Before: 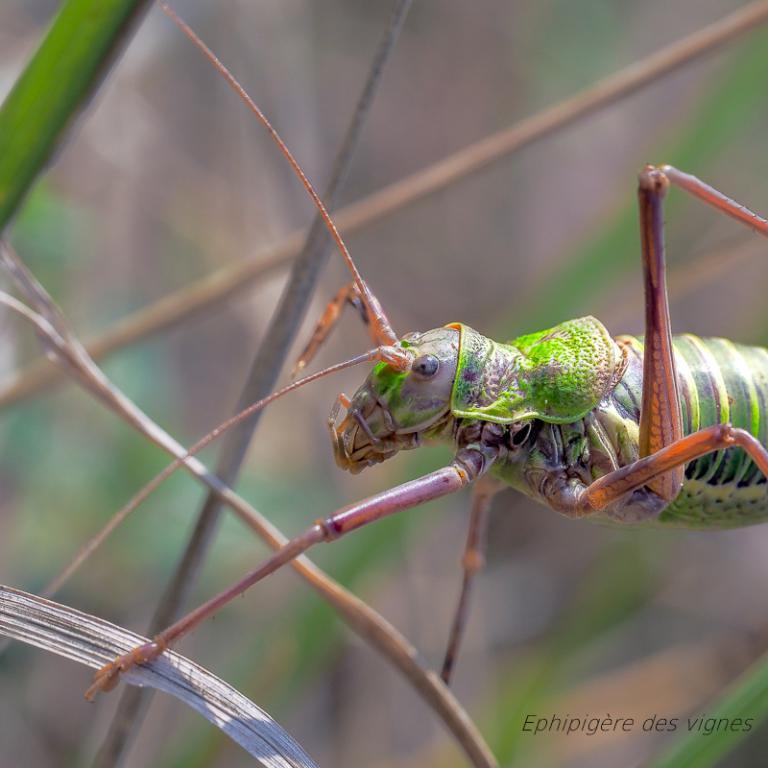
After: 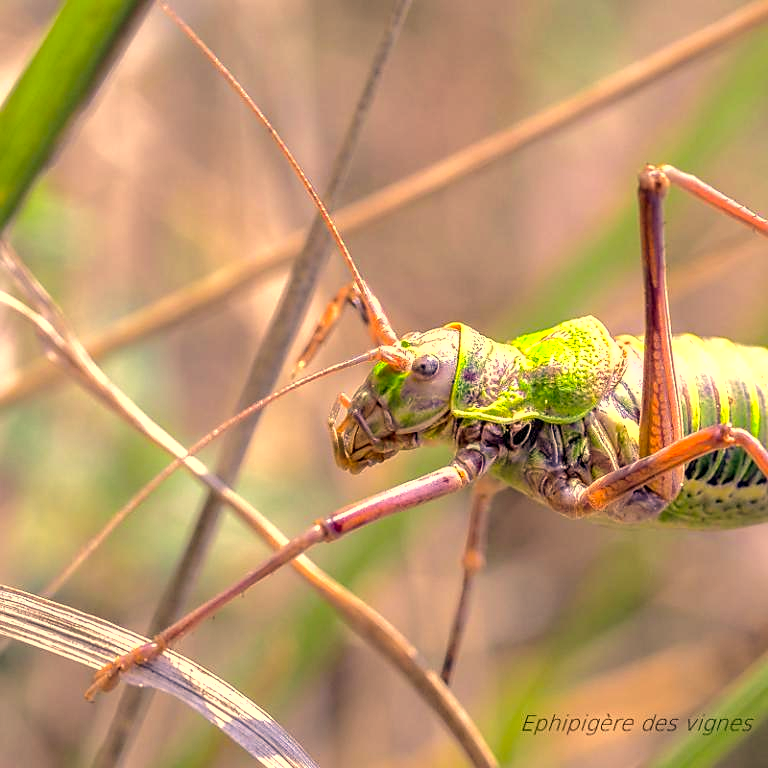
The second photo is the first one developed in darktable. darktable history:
shadows and highlights: radius 127.69, shadows 21.11, highlights -22.86, low approximation 0.01
exposure: black level correction 0, exposure 0.953 EV, compensate highlight preservation false
color correction: highlights a* 14.97, highlights b* 31.39
sharpen: radius 1.813, amount 0.406, threshold 1.267
local contrast: on, module defaults
tone equalizer: edges refinement/feathering 500, mask exposure compensation -1.57 EV, preserve details no
